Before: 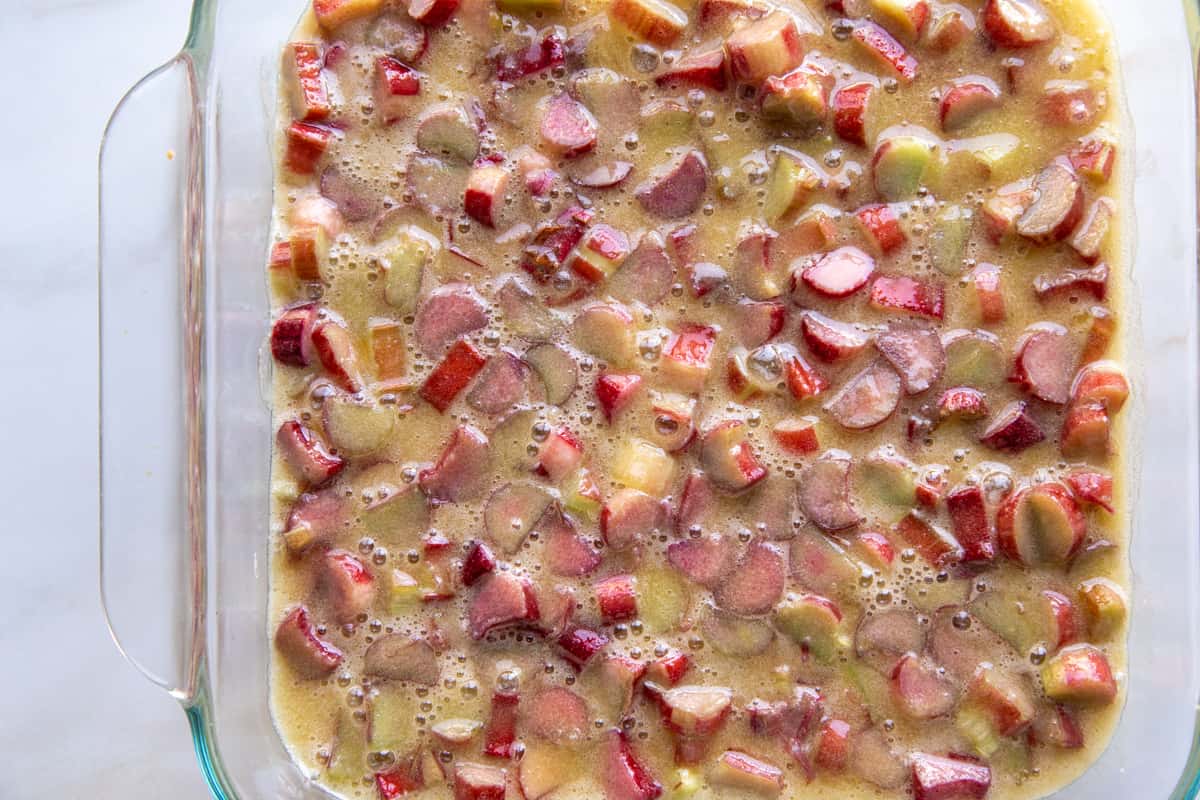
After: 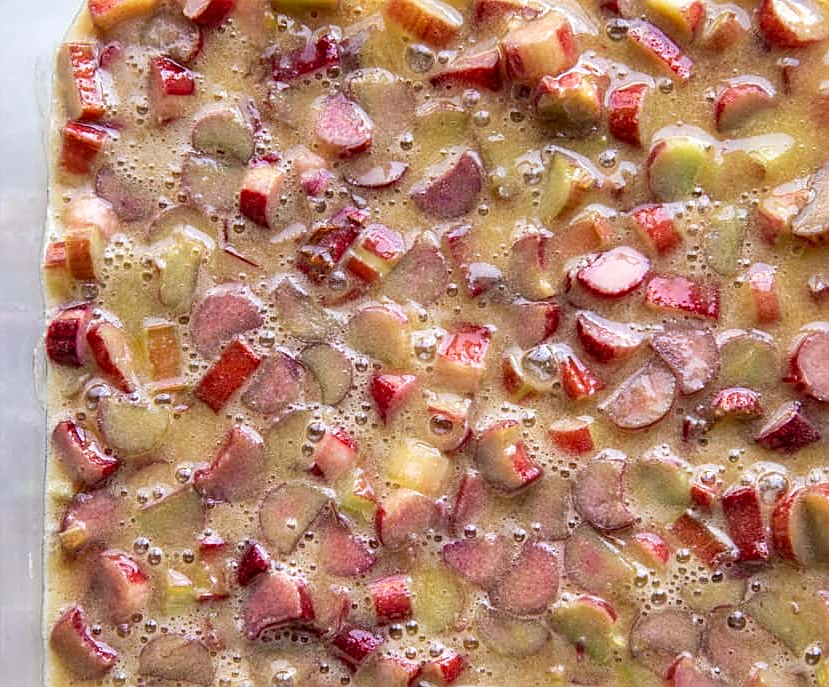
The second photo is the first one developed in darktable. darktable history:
crop: left 18.771%, right 12.092%, bottom 14.071%
sharpen: on, module defaults
